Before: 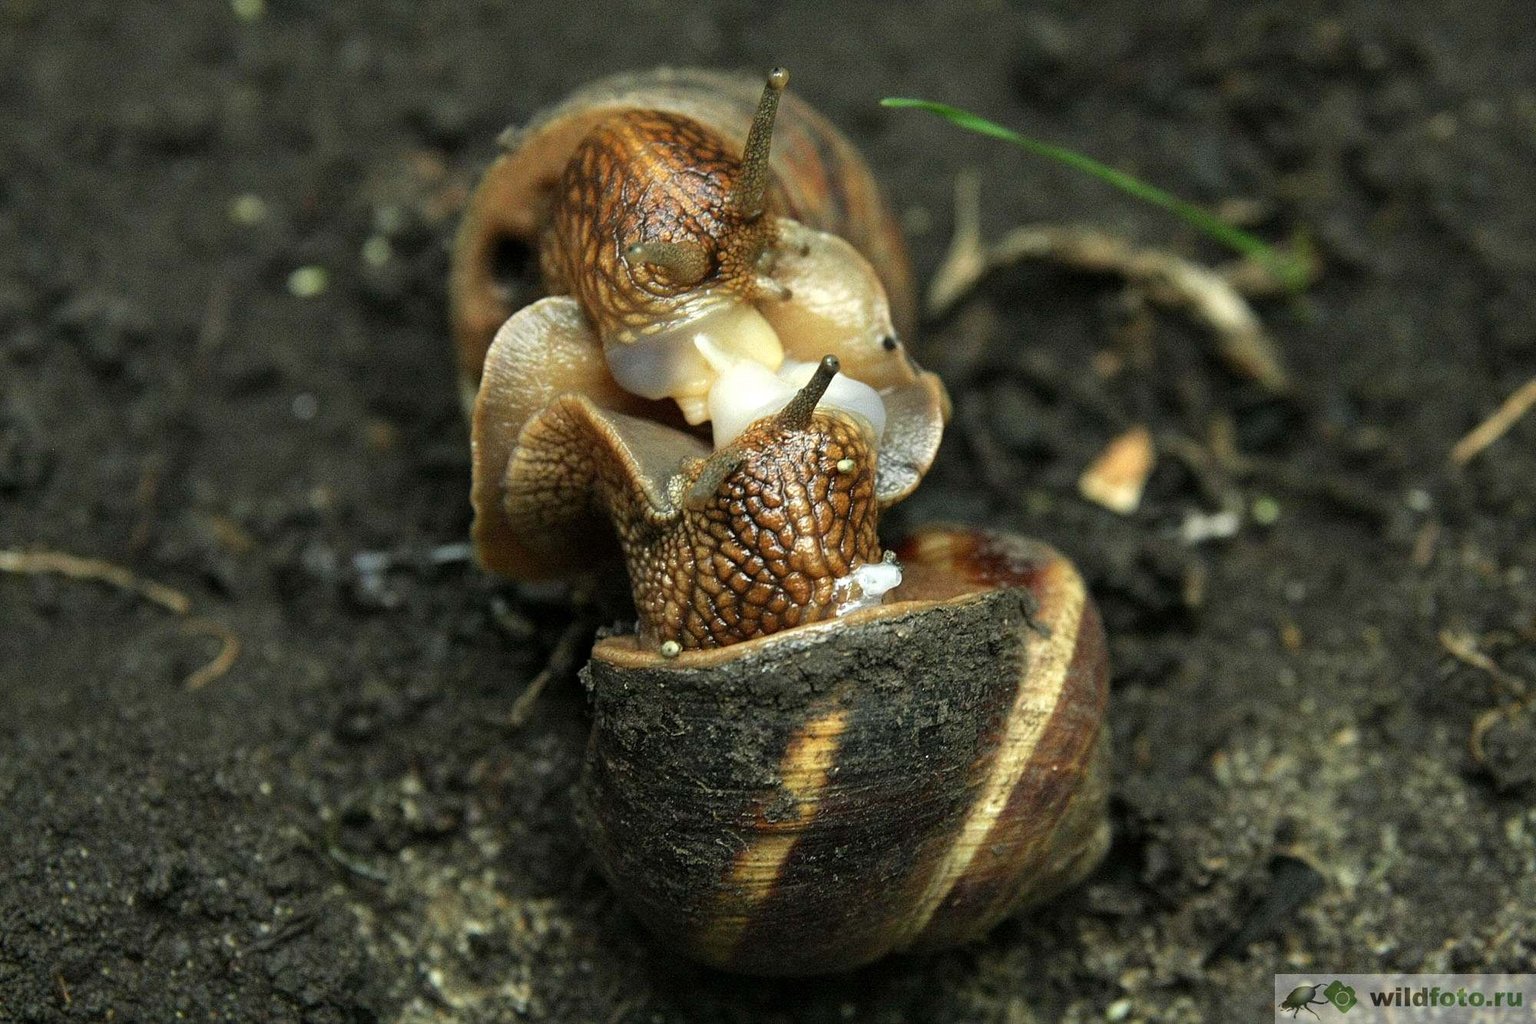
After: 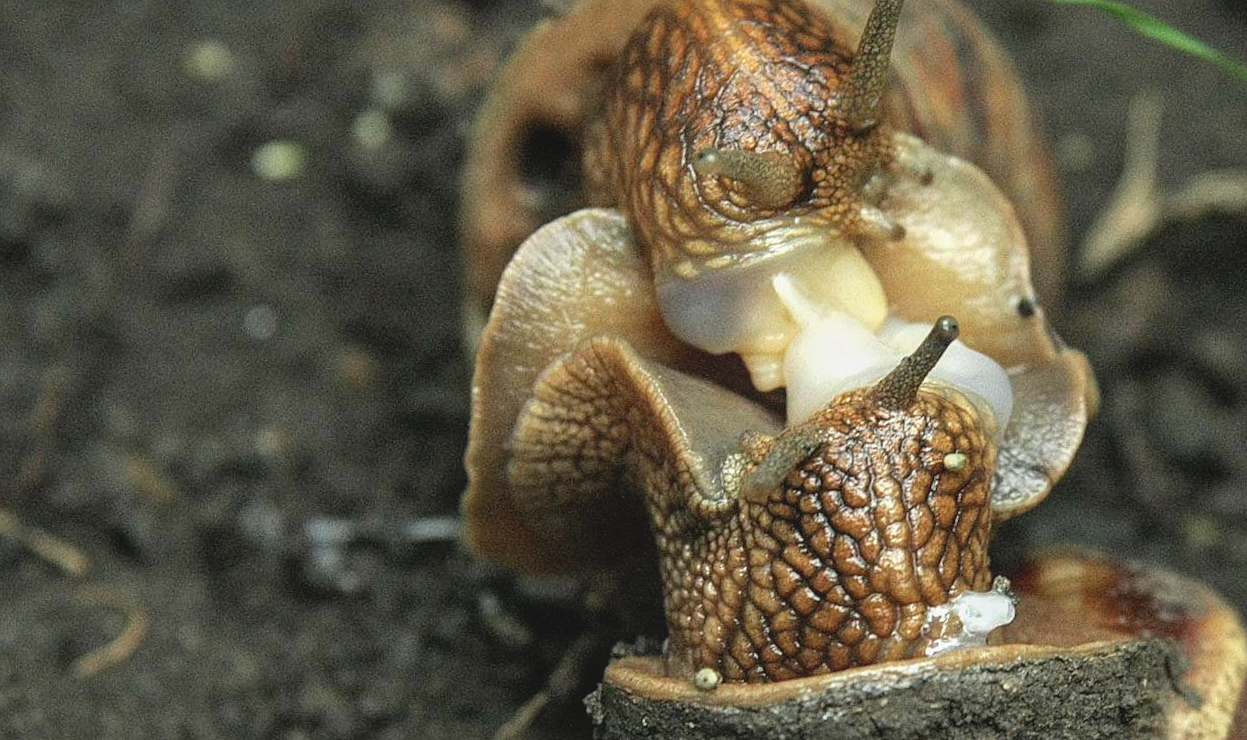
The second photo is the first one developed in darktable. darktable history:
crop and rotate: angle -5.09°, left 2.078%, top 6.6%, right 27.462%, bottom 30.634%
sharpen: amount 0.203
contrast brightness saturation: contrast -0.148, brightness 0.046, saturation -0.115
tone equalizer: on, module defaults
local contrast: on, module defaults
